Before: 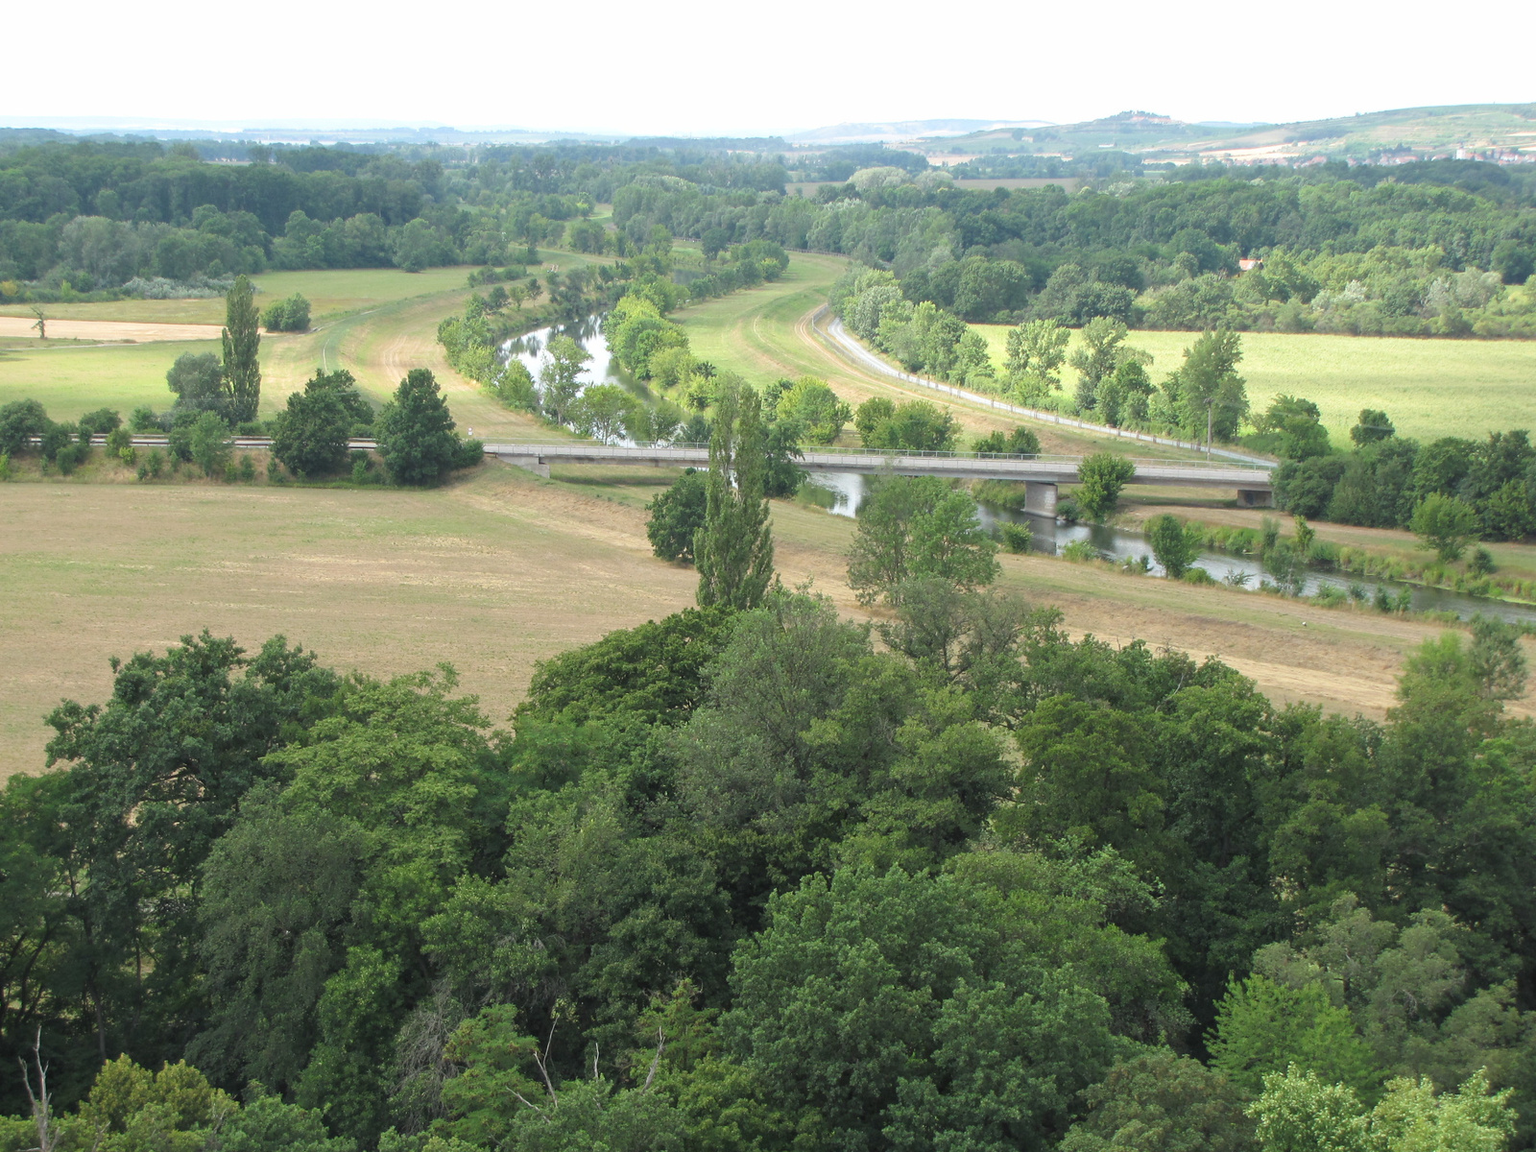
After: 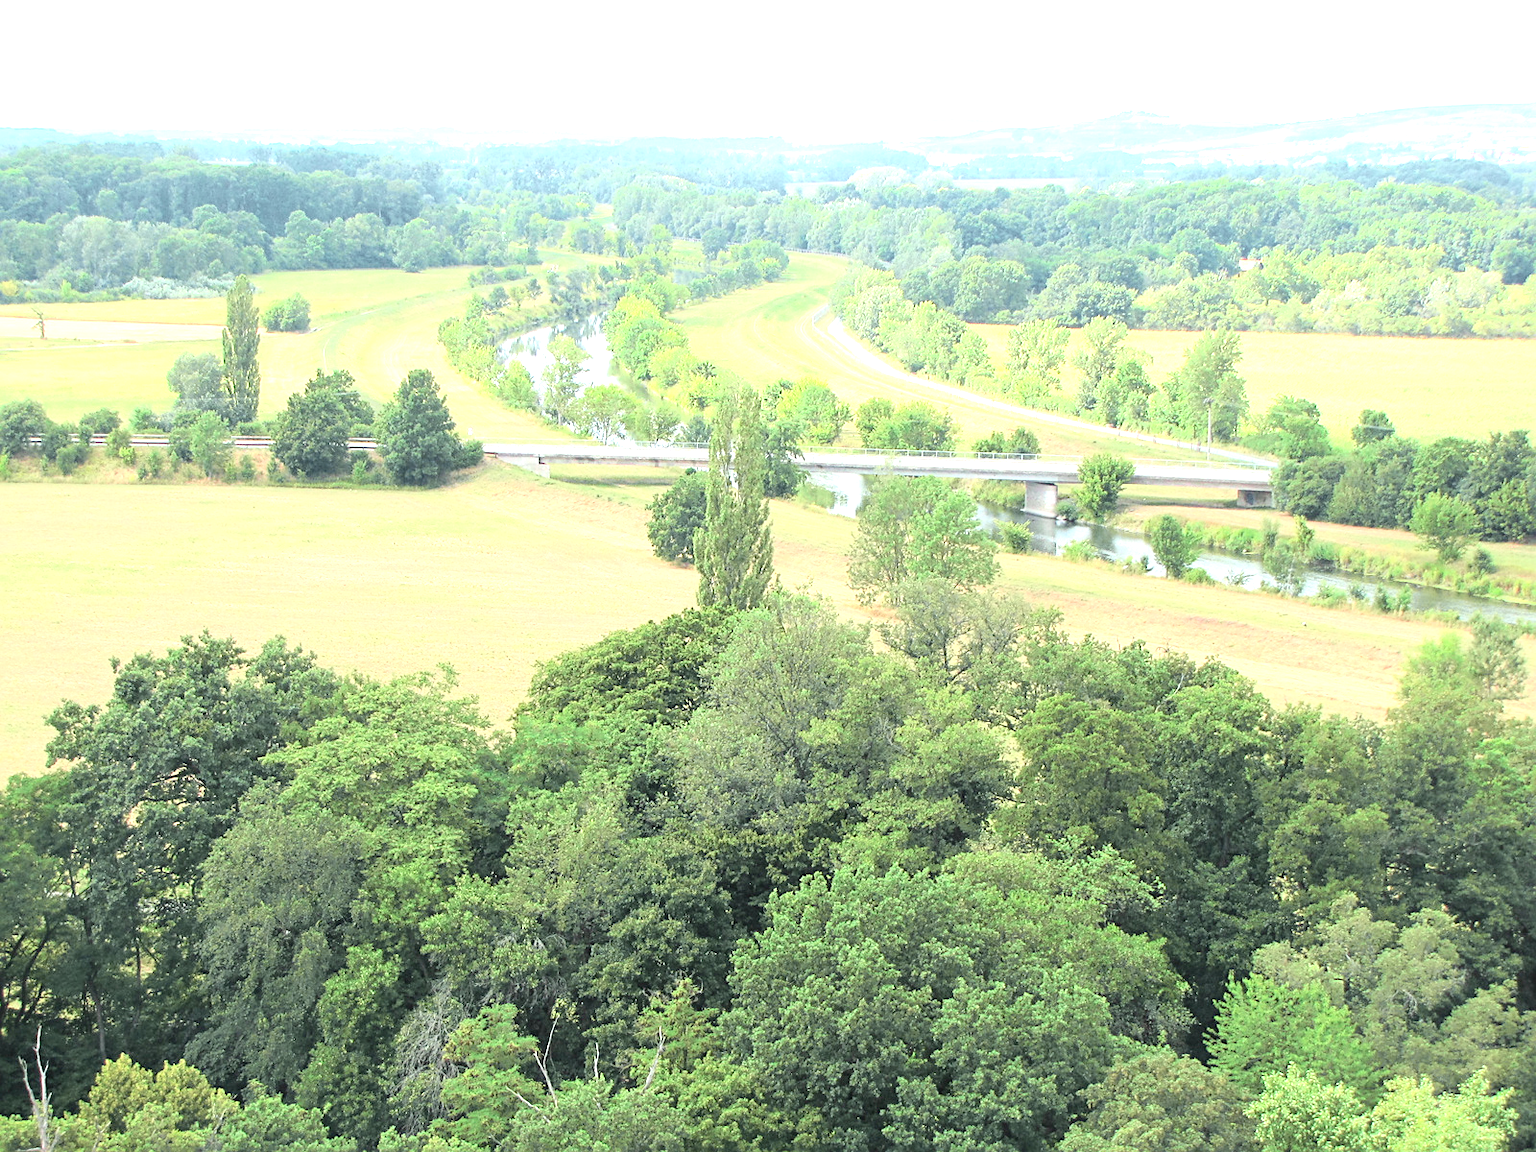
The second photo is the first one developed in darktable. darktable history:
exposure: exposure 1.223 EV, compensate highlight preservation false
tone curve: curves: ch0 [(0, 0.023) (0.087, 0.065) (0.184, 0.168) (0.45, 0.54) (0.57, 0.683) (0.722, 0.825) (0.877, 0.948) (1, 1)]; ch1 [(0, 0) (0.388, 0.369) (0.44, 0.44) (0.489, 0.481) (0.534, 0.561) (0.657, 0.659) (1, 1)]; ch2 [(0, 0) (0.353, 0.317) (0.408, 0.427) (0.472, 0.46) (0.5, 0.496) (0.537, 0.534) (0.576, 0.592) (0.625, 0.631) (1, 1)], color space Lab, independent channels, preserve colors none
sharpen: on, module defaults
